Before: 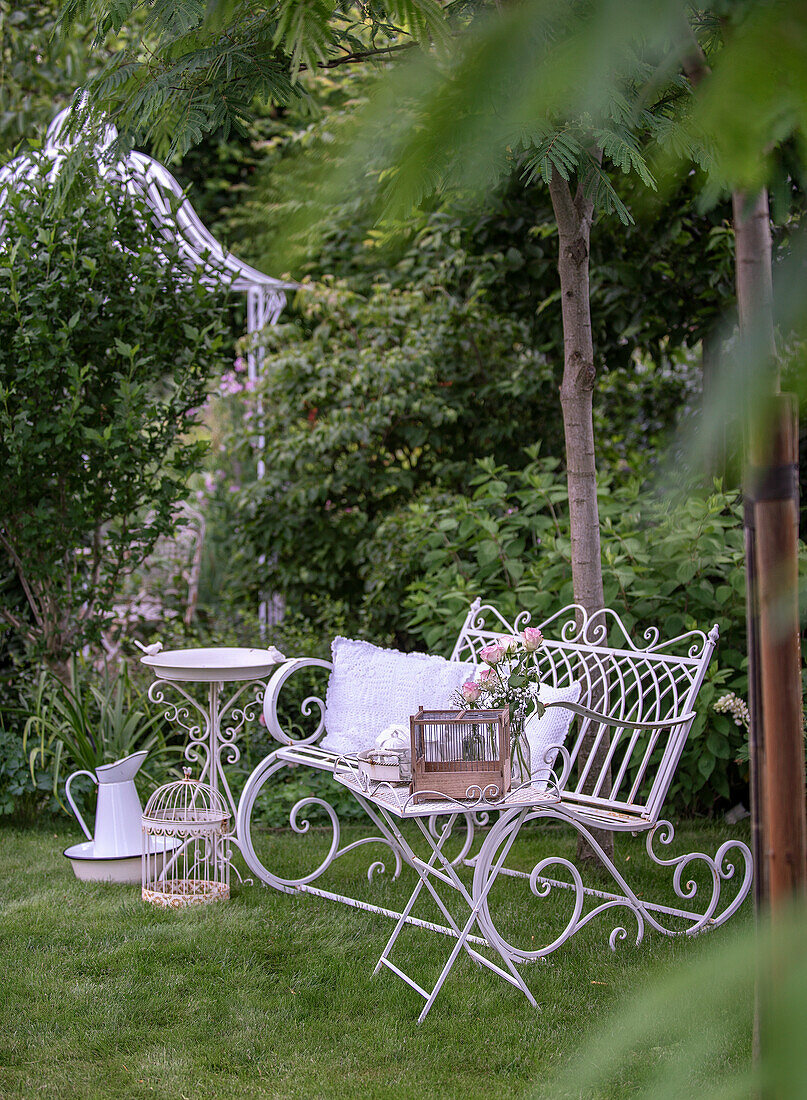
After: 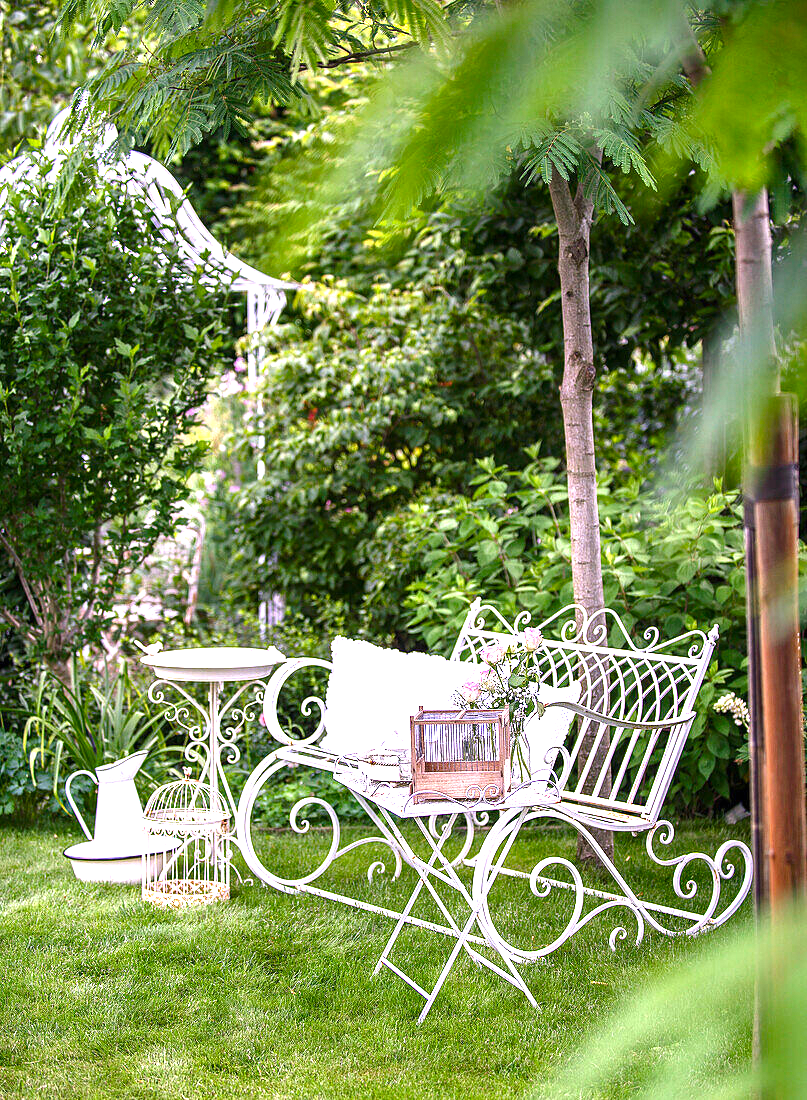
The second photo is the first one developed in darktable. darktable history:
tone equalizer: mask exposure compensation -0.497 EV
exposure: black level correction 0, exposure 1.199 EV, compensate highlight preservation false
color balance rgb: shadows lift › chroma 2.029%, shadows lift › hue 247.23°, linear chroma grading › shadows 31.47%, linear chroma grading › global chroma -1.927%, linear chroma grading › mid-tones 4.211%, perceptual saturation grading › global saturation 16.035%, perceptual brilliance grading › highlights 15.888%, perceptual brilliance grading › mid-tones 5.952%, perceptual brilliance grading › shadows -15.488%
